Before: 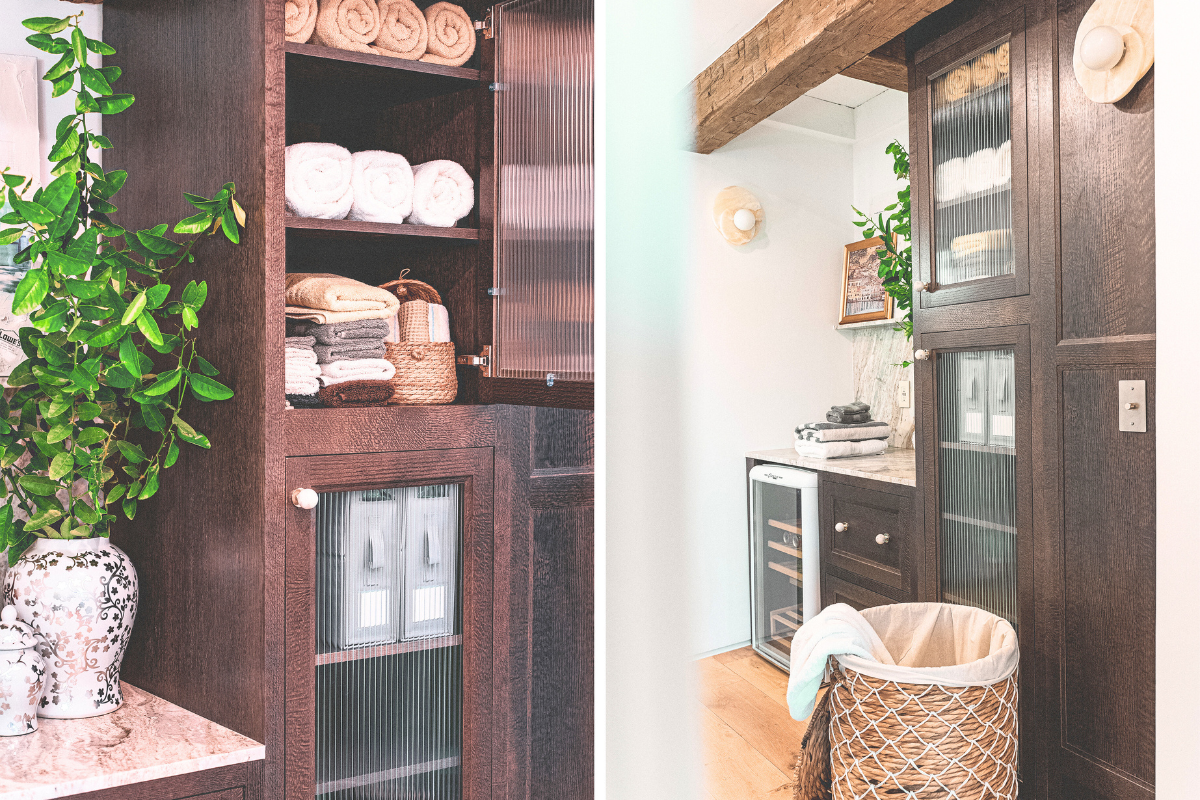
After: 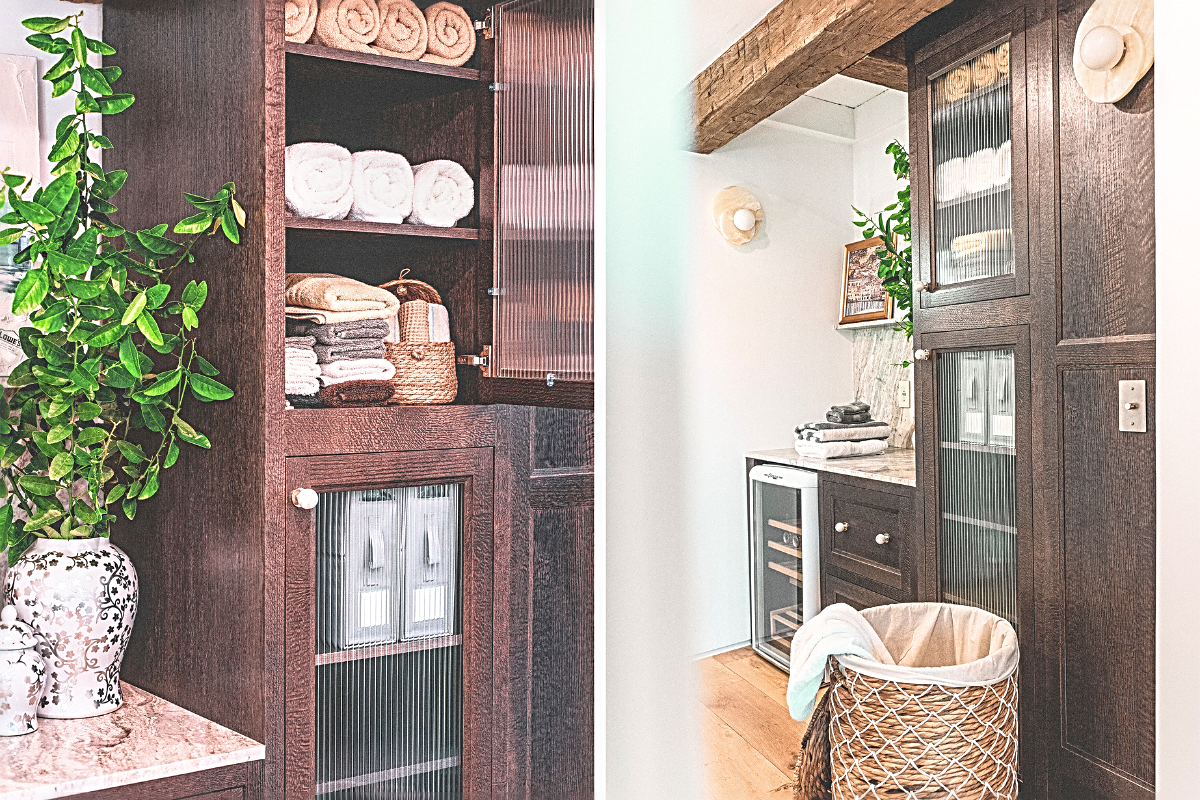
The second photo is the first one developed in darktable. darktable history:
local contrast: on, module defaults
sharpen: radius 2.8, amount 0.706
